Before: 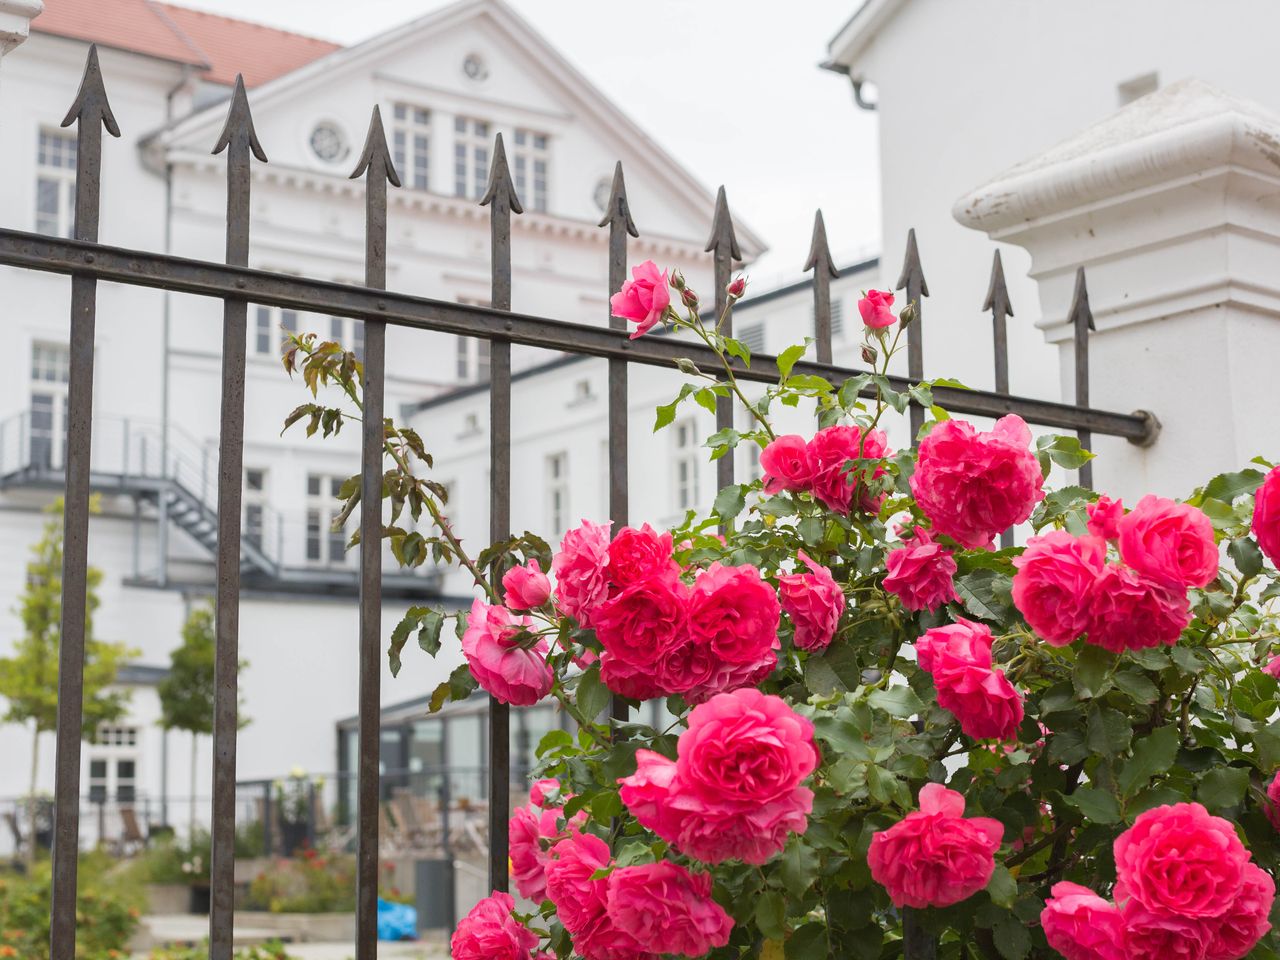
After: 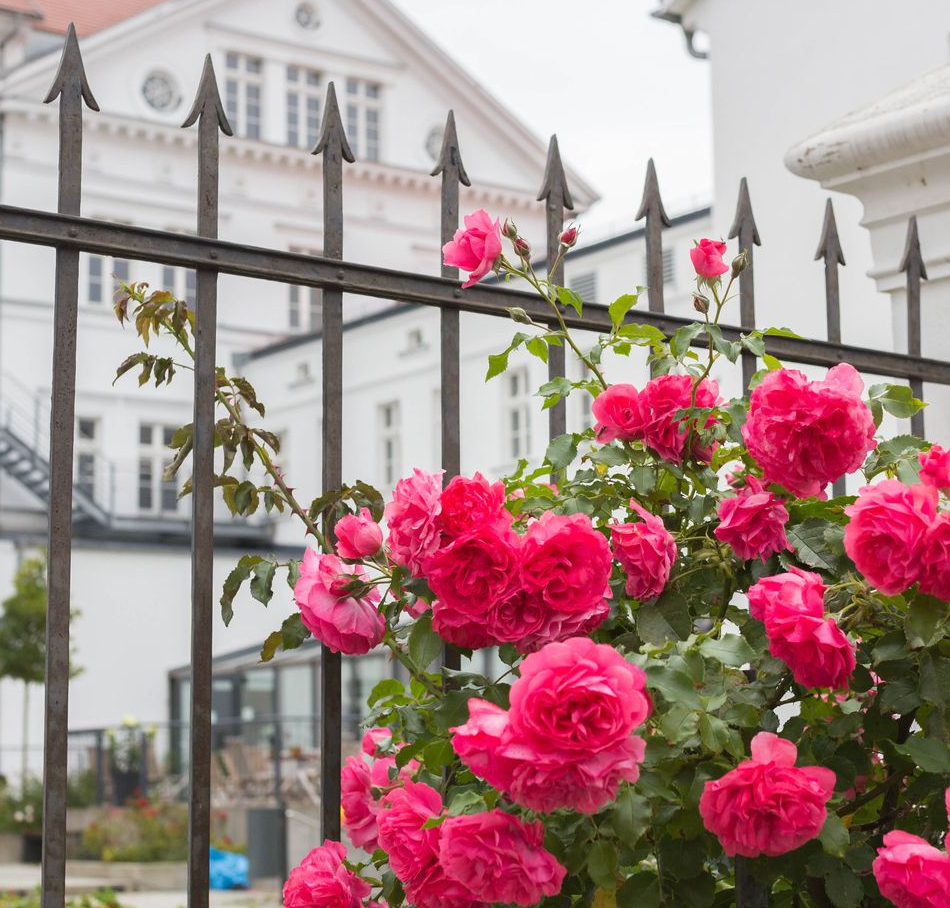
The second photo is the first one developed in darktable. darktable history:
crop and rotate: left 13.173%, top 5.378%, right 12.556%
